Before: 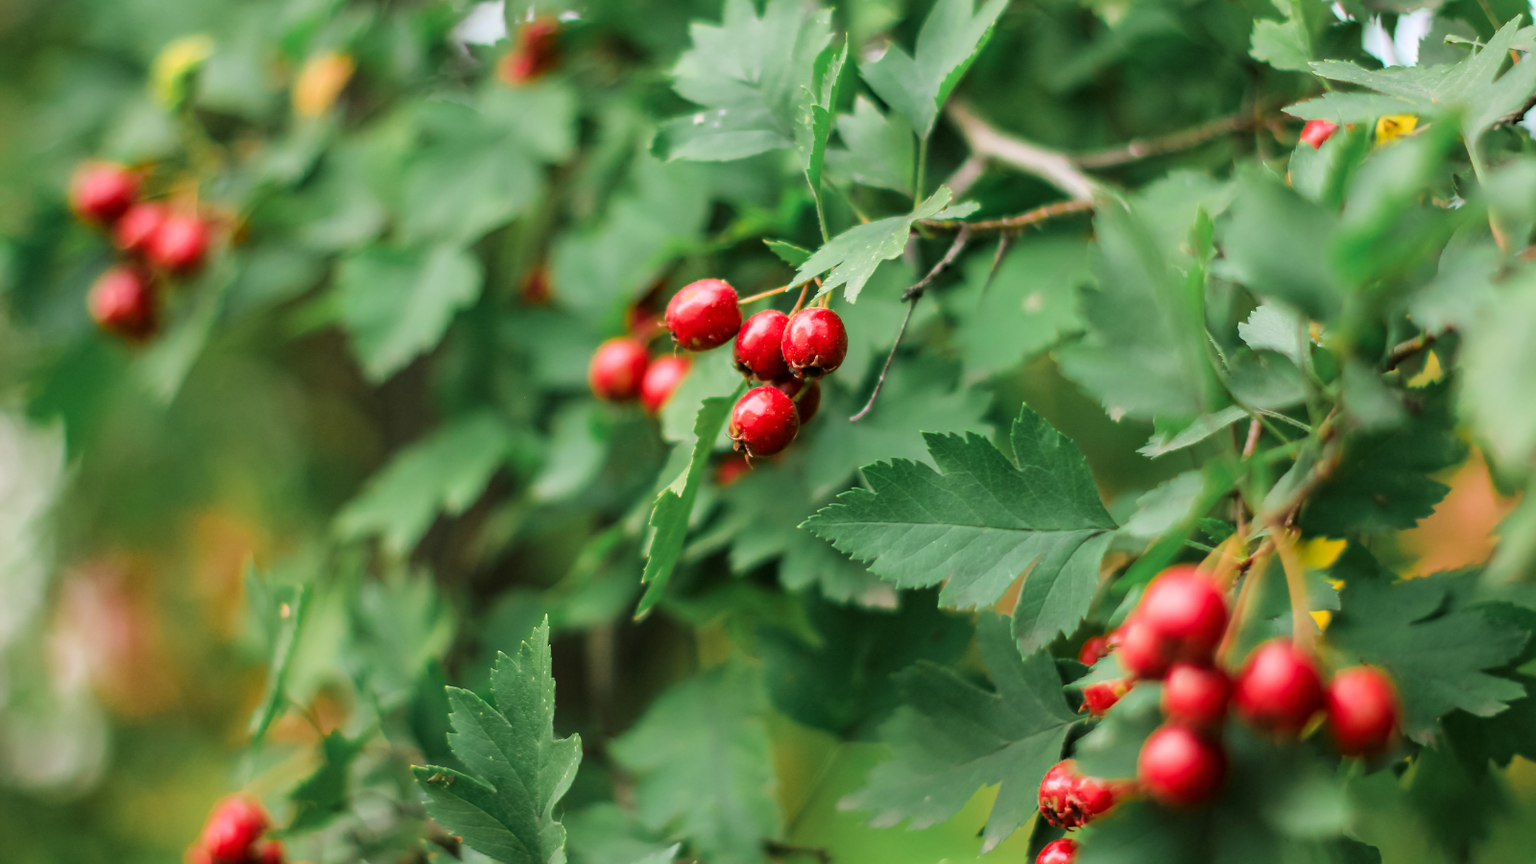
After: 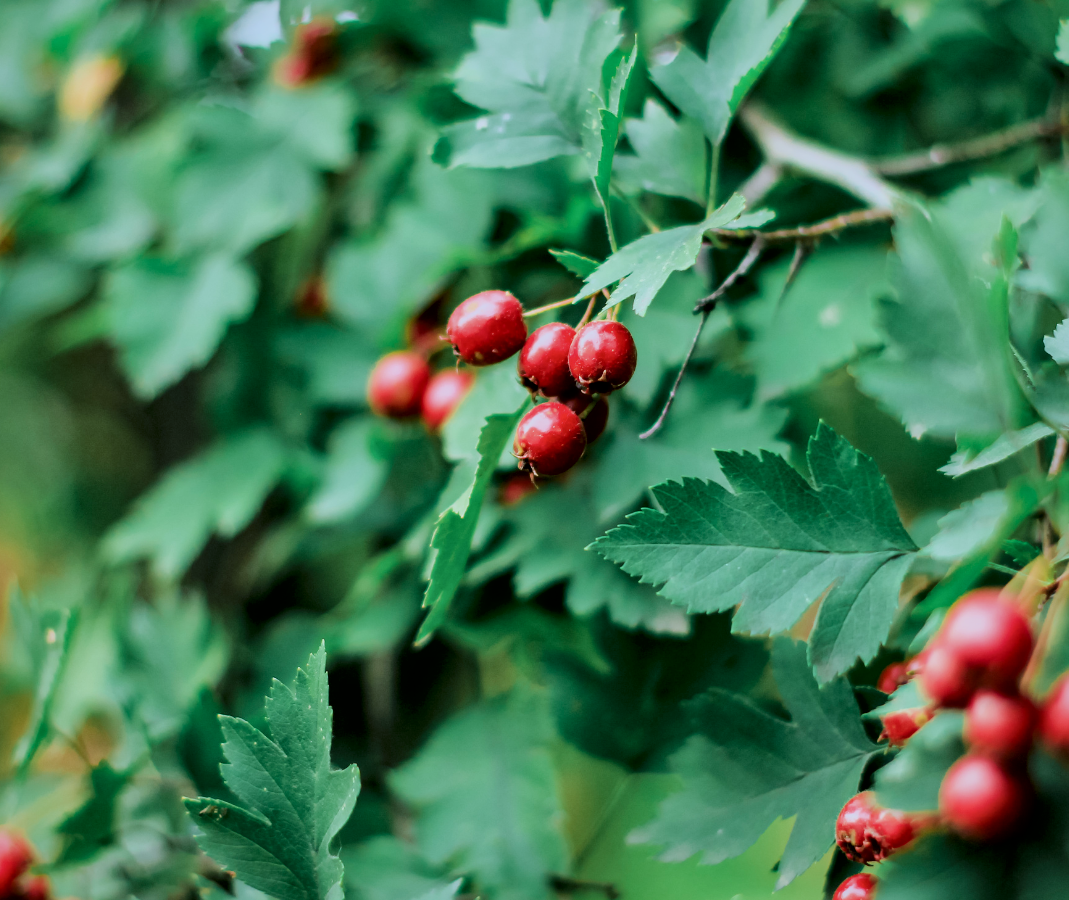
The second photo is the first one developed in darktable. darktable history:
exposure: black level correction 0.001, compensate highlight preservation false
crop: left 15.413%, right 17.751%
local contrast: mode bilateral grid, contrast 25, coarseness 61, detail 151%, midtone range 0.2
color calibration: x 0.383, y 0.371, temperature 3888.79 K, saturation algorithm version 1 (2020)
filmic rgb: black relative exposure -8.47 EV, white relative exposure 4.69 EV, hardness 3.83
